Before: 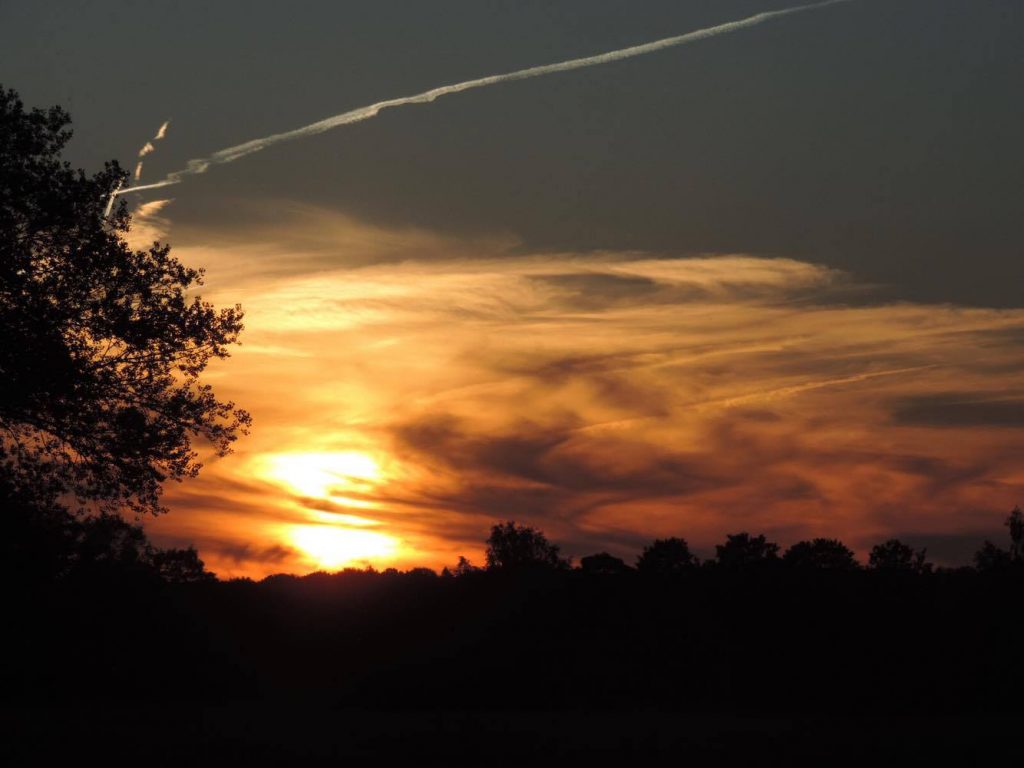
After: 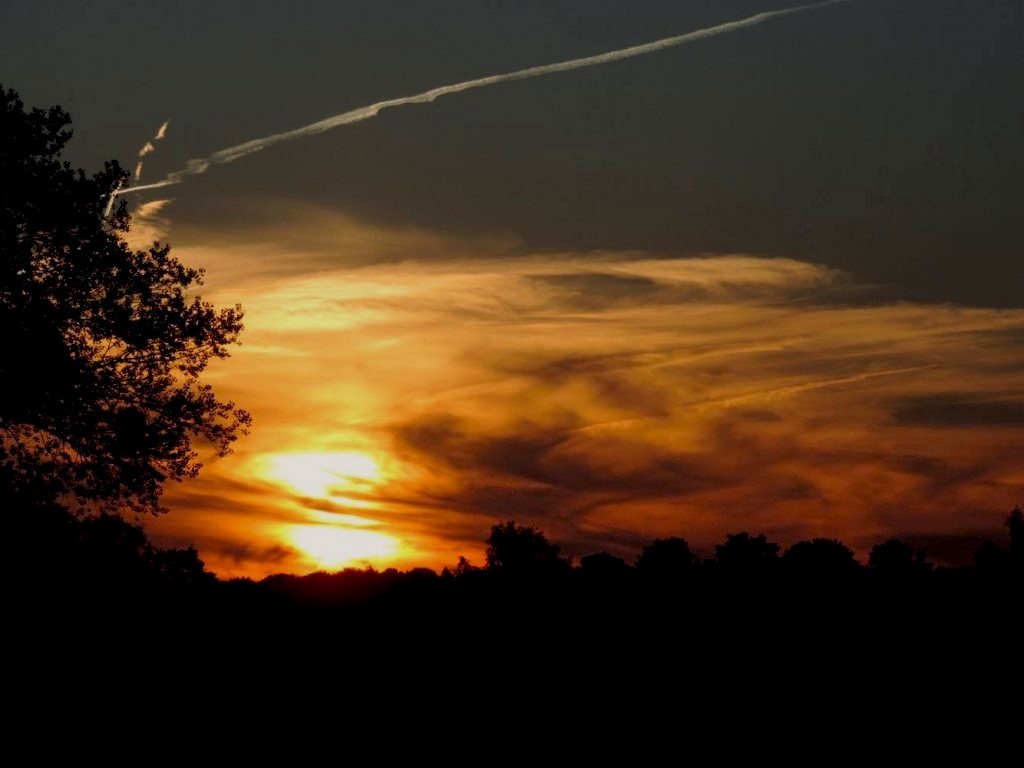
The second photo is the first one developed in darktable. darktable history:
color correction: highlights a* 0.942, highlights b* 2.81, saturation 1.09
exposure: black level correction 0.011, exposure -0.477 EV, compensate highlight preservation false
